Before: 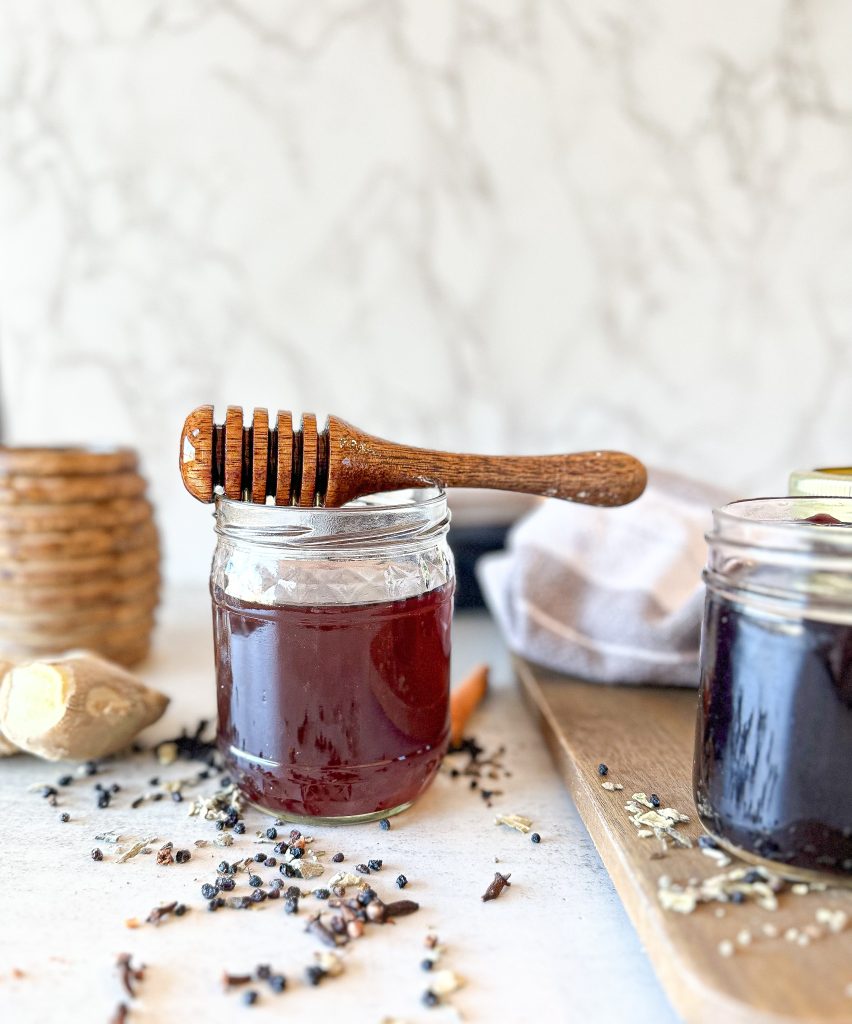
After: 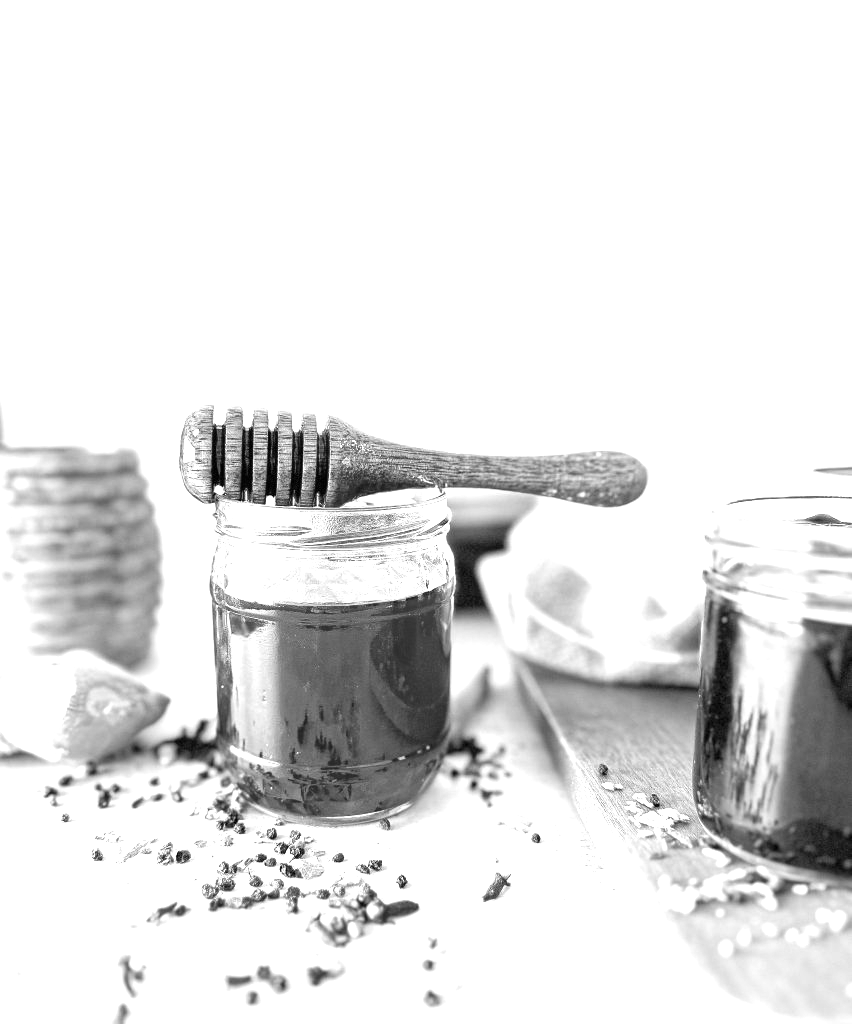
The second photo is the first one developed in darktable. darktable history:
exposure: exposure 1 EV, compensate highlight preservation false
monochrome: size 3.1
